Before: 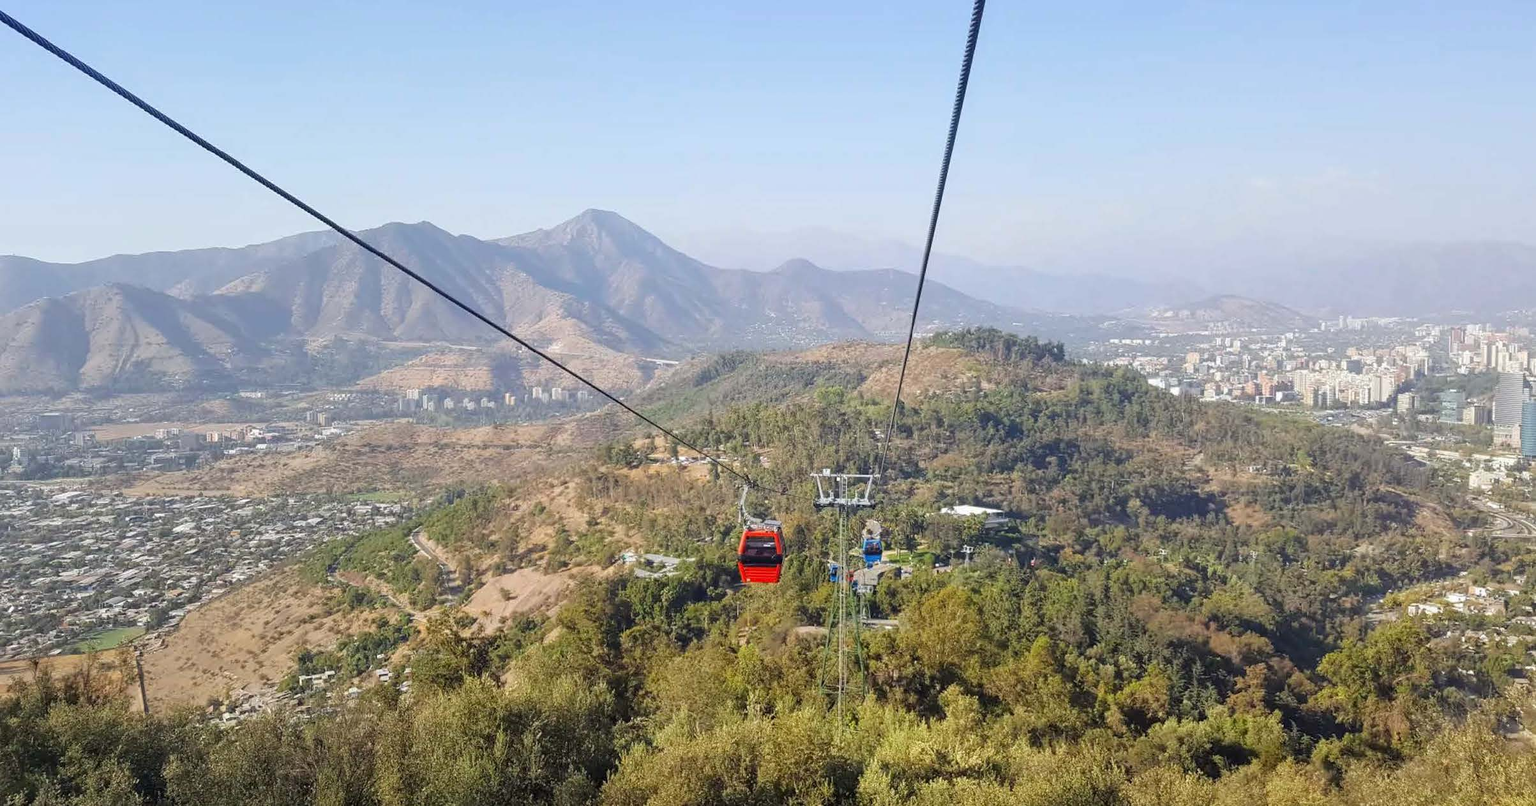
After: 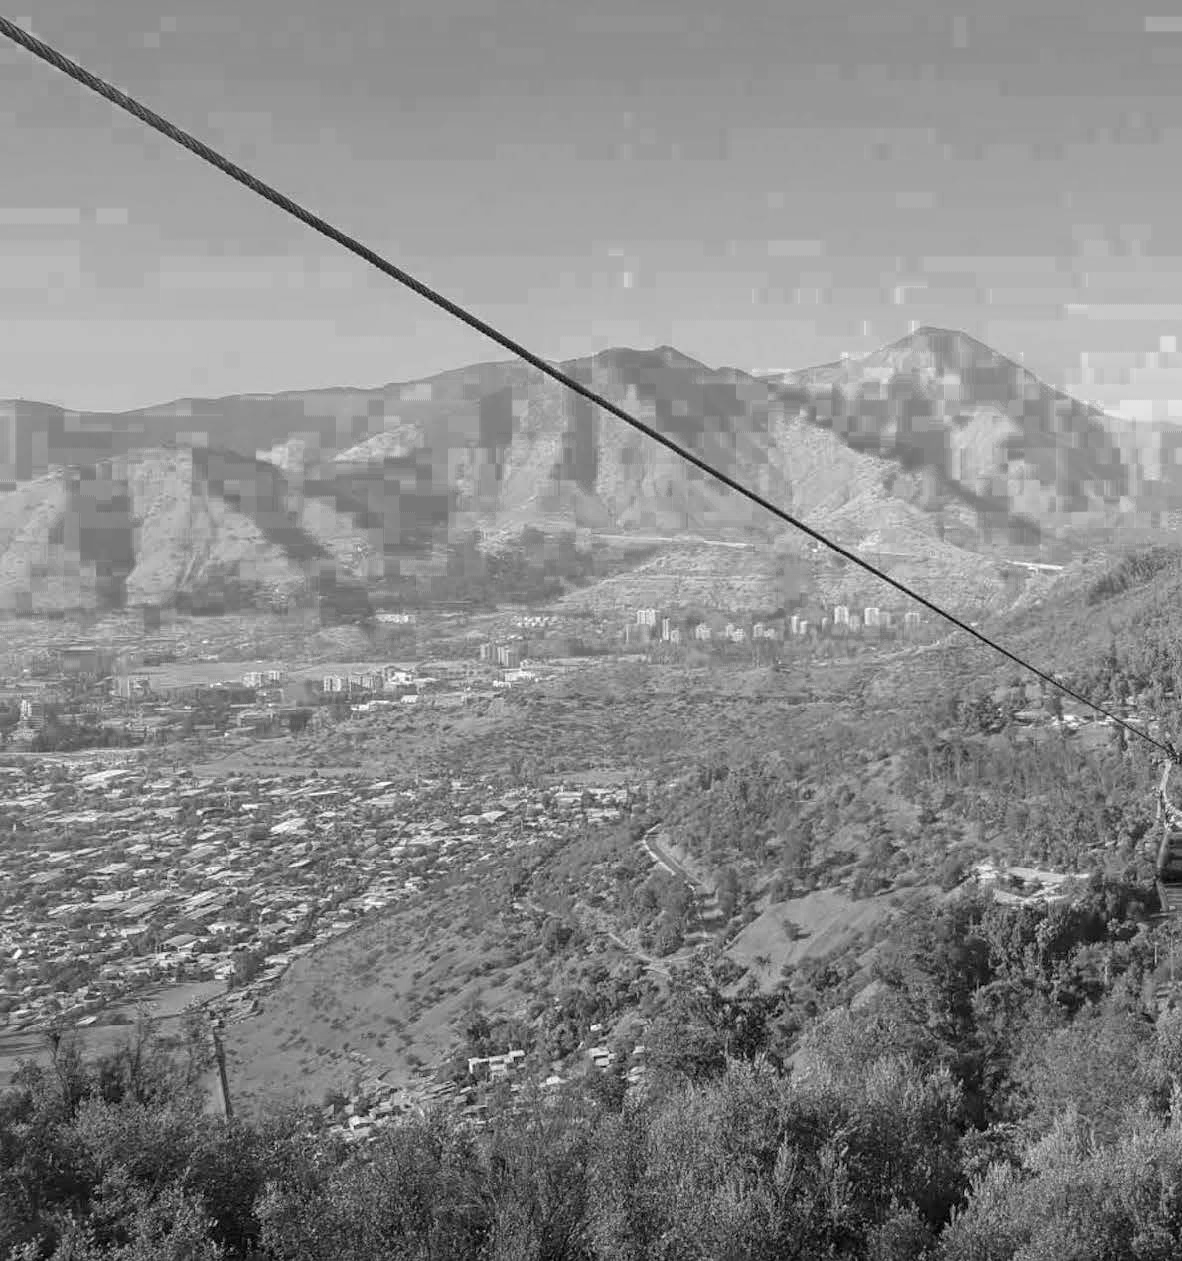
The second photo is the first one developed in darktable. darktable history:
color zones: curves: ch0 [(0.002, 0.589) (0.107, 0.484) (0.146, 0.249) (0.217, 0.352) (0.309, 0.525) (0.39, 0.404) (0.455, 0.169) (0.597, 0.055) (0.724, 0.212) (0.775, 0.691) (0.869, 0.571) (1, 0.587)]; ch1 [(0, 0) (0.143, 0) (0.286, 0) (0.429, 0) (0.571, 0) (0.714, 0) (0.857, 0)]
crop and rotate: left 0%, top 0%, right 50.845%
